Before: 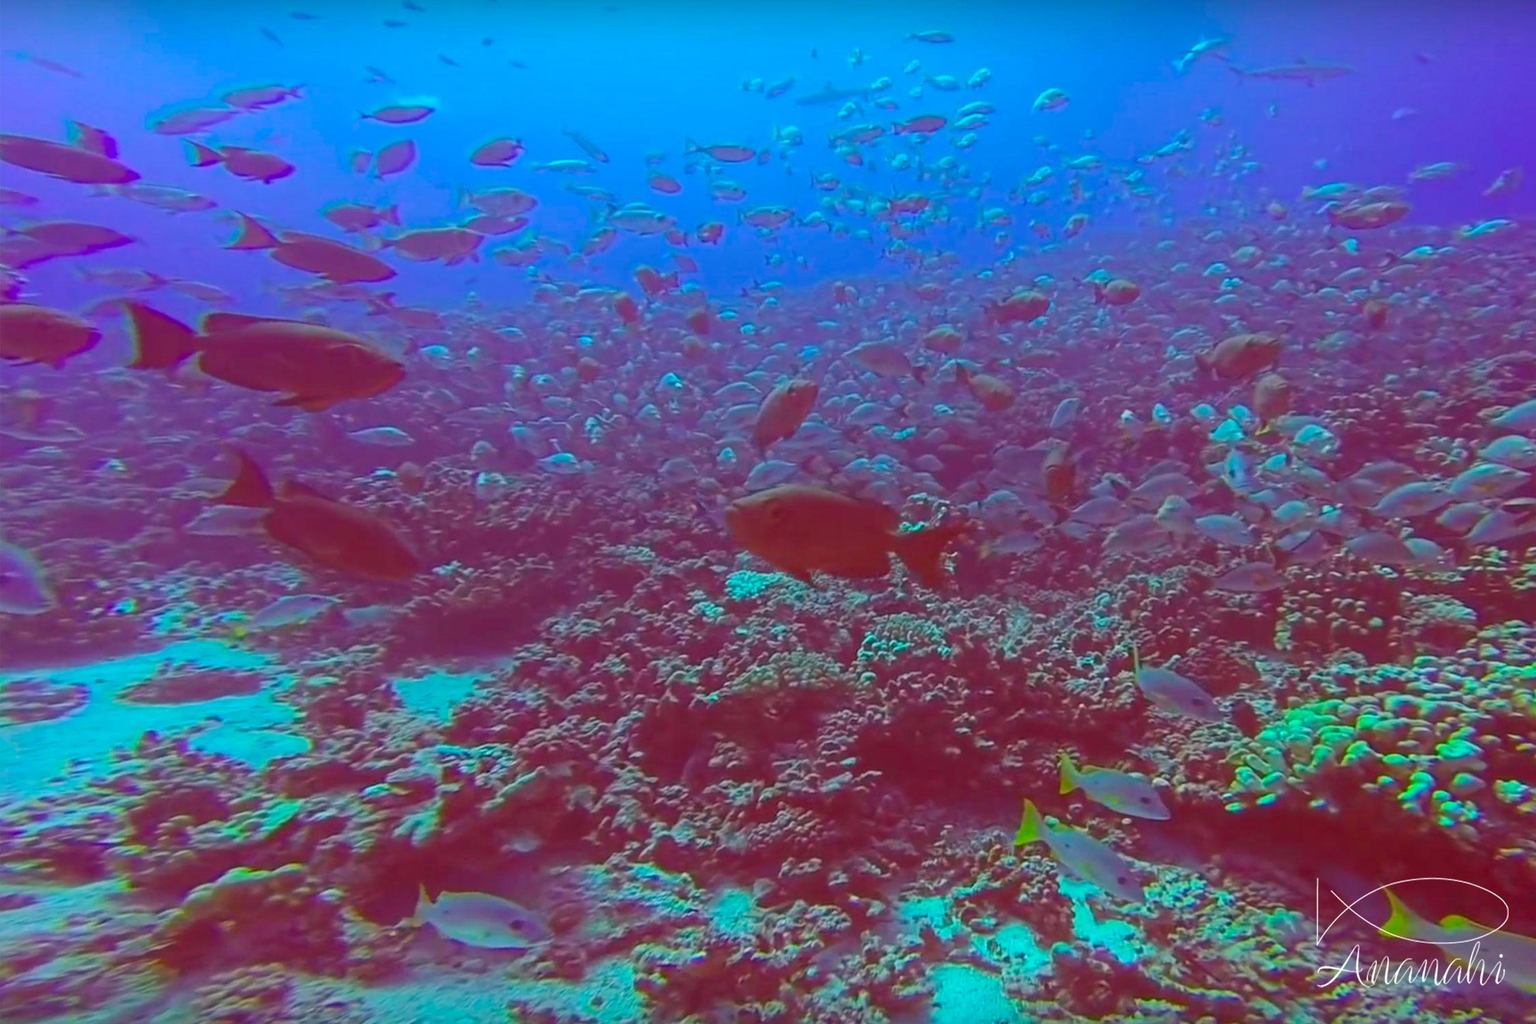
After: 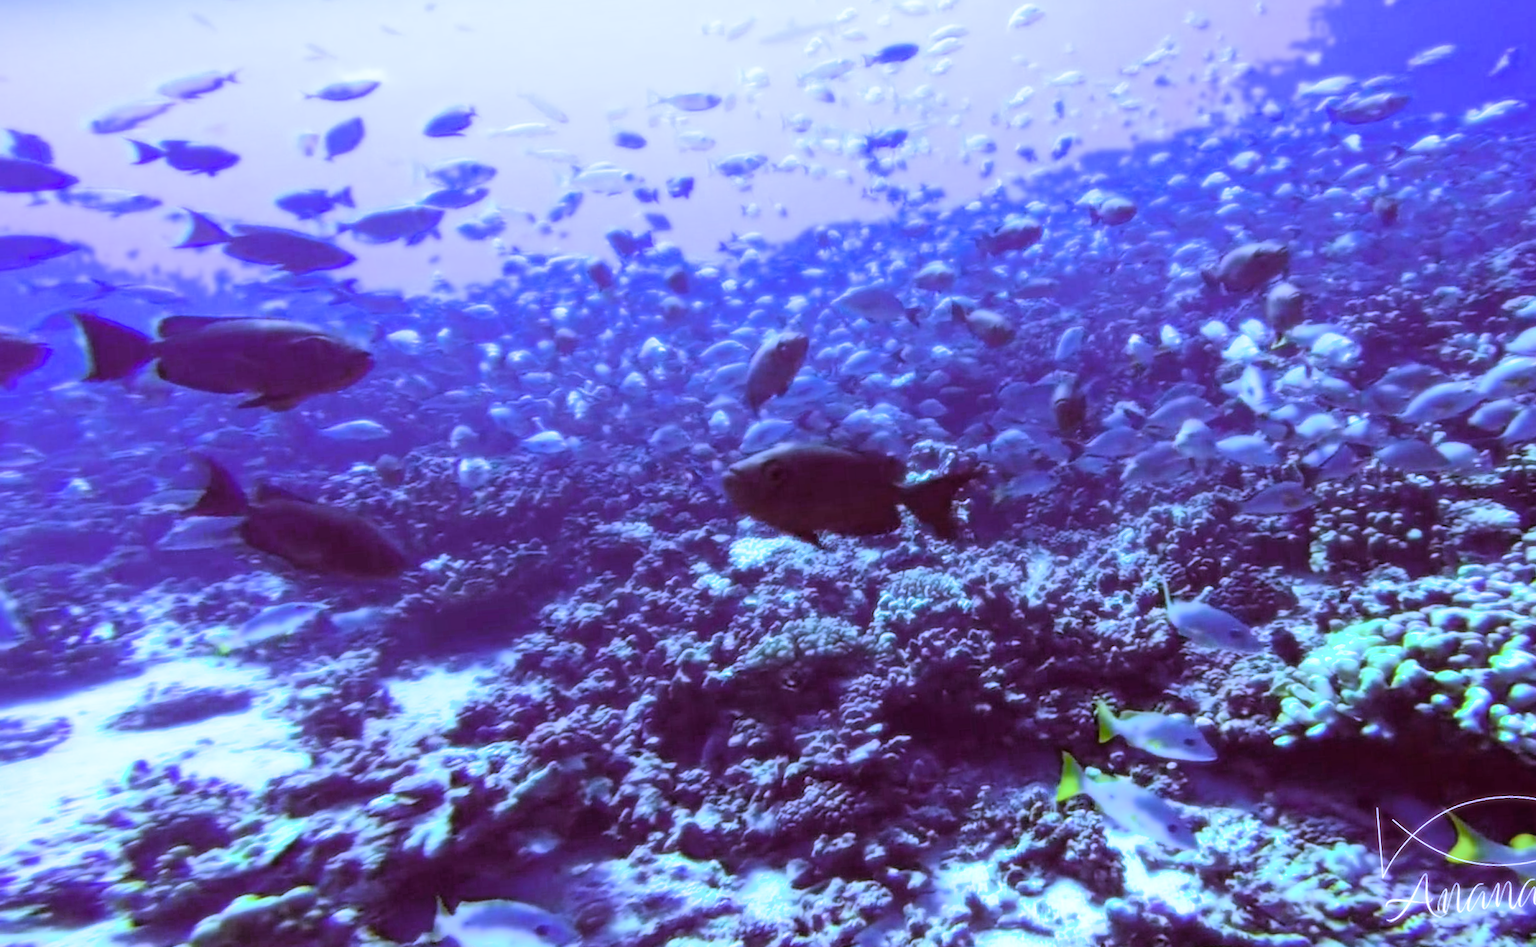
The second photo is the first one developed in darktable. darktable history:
bloom: size 0%, threshold 54.82%, strength 8.31%
filmic rgb: black relative exposure -3.57 EV, white relative exposure 2.29 EV, hardness 3.41
rotate and perspective: rotation -5°, crop left 0.05, crop right 0.952, crop top 0.11, crop bottom 0.89
white balance: red 0.766, blue 1.537
